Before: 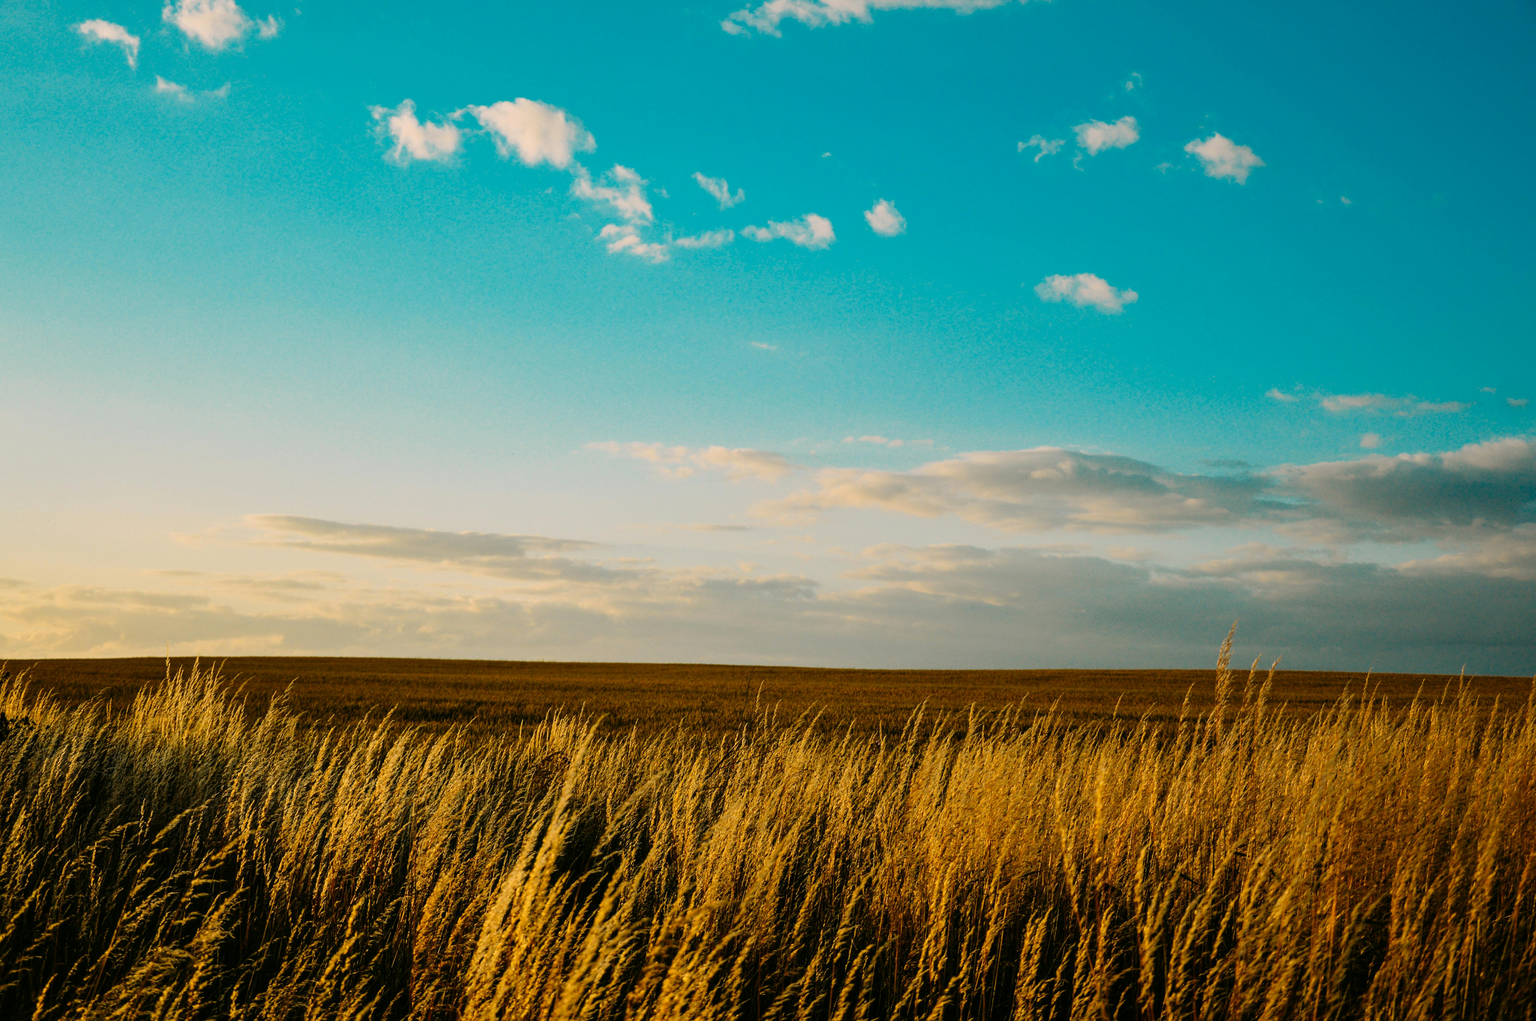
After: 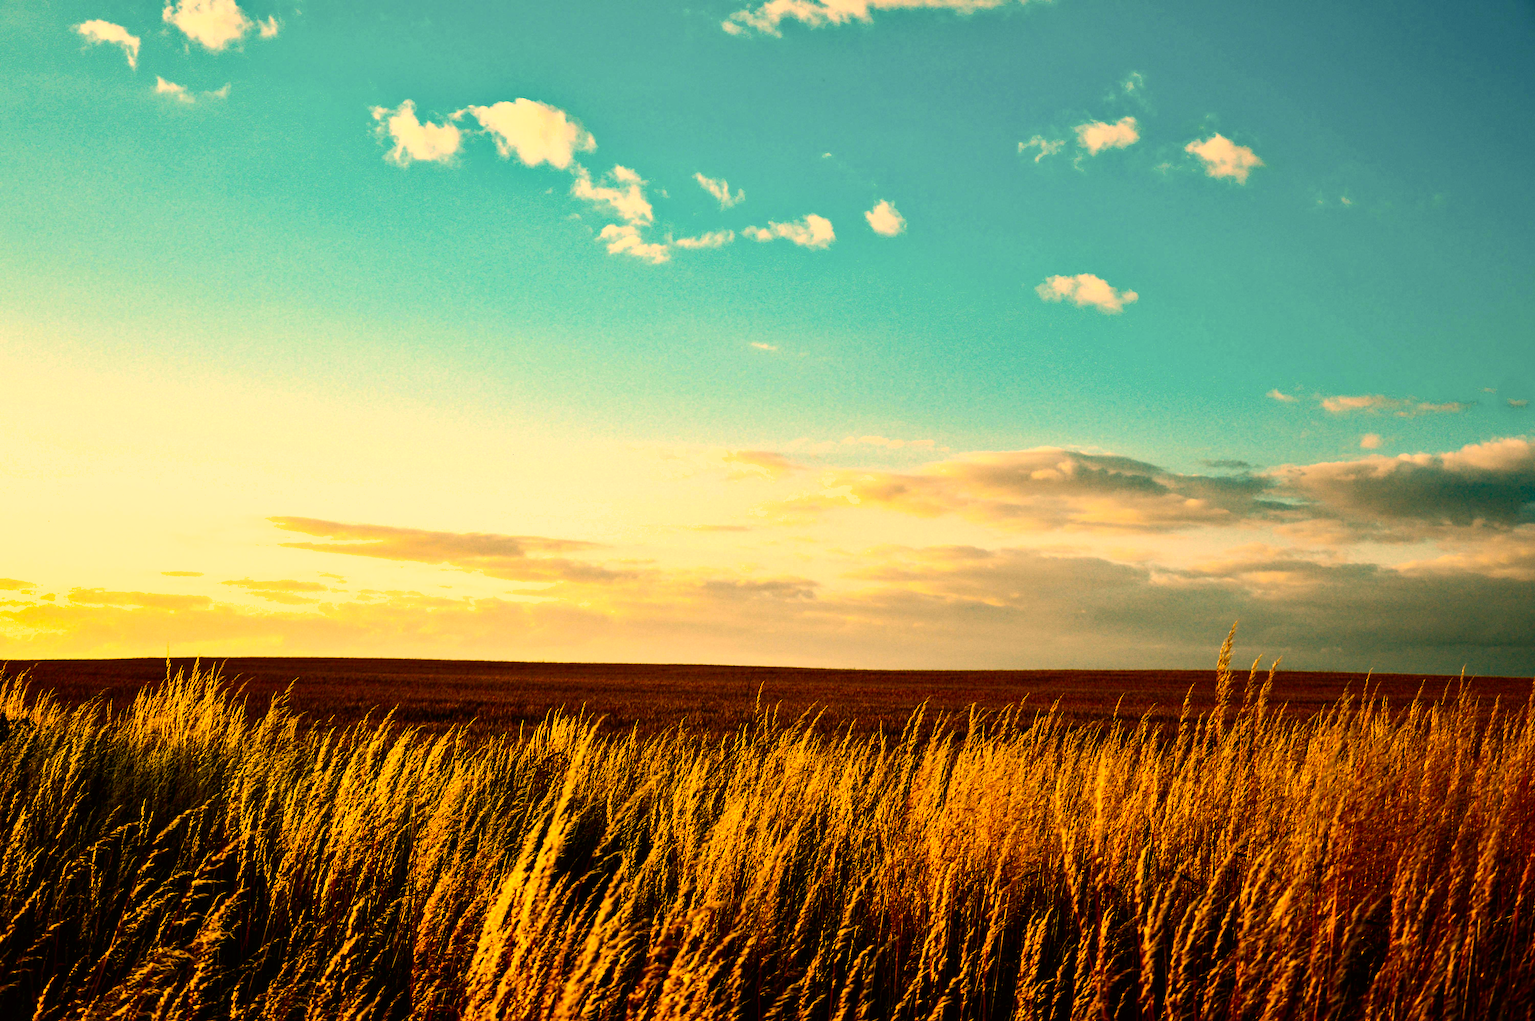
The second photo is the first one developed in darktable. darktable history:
rgb curve: curves: ch0 [(0, 0) (0.053, 0.068) (0.122, 0.128) (1, 1)]
rotate and perspective: crop left 0, crop top 0
contrast brightness saturation: contrast 0.24, brightness -0.24, saturation 0.14
shadows and highlights: shadows 25, highlights -48, soften with gaussian
exposure: exposure 0.766 EV, compensate highlight preservation false
color correction: highlights a* 17.94, highlights b* 35.39, shadows a* 1.48, shadows b* 6.42, saturation 1.01
